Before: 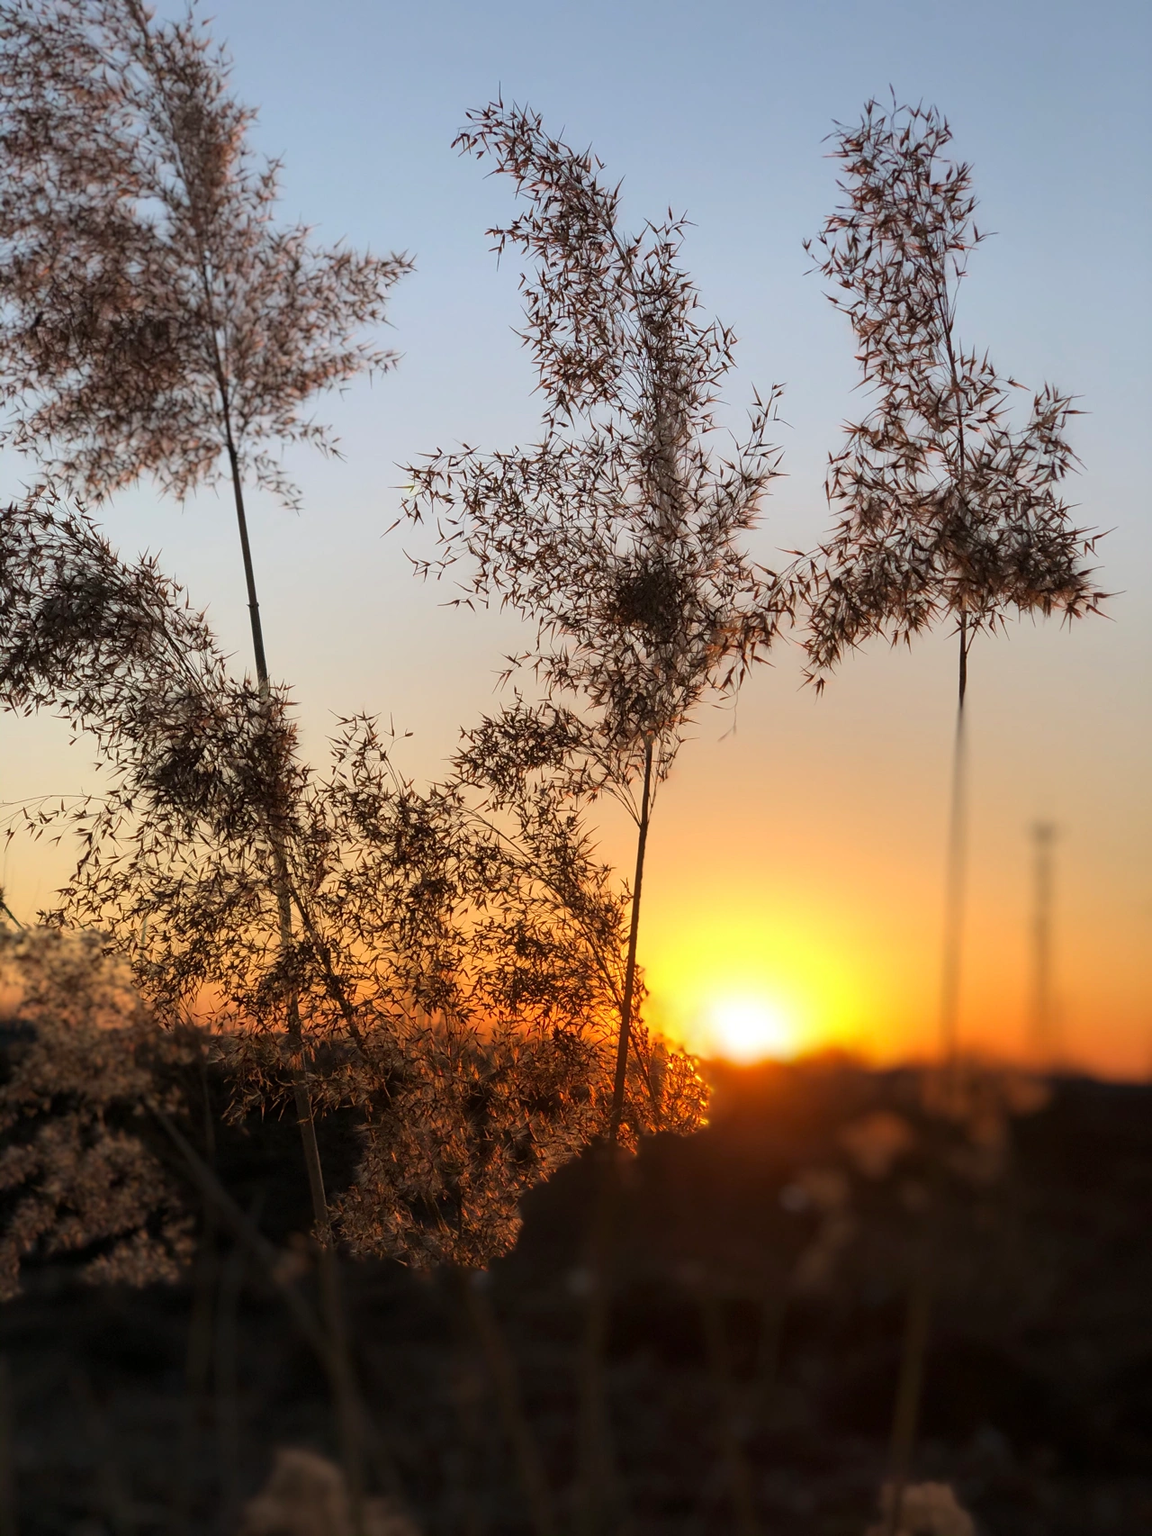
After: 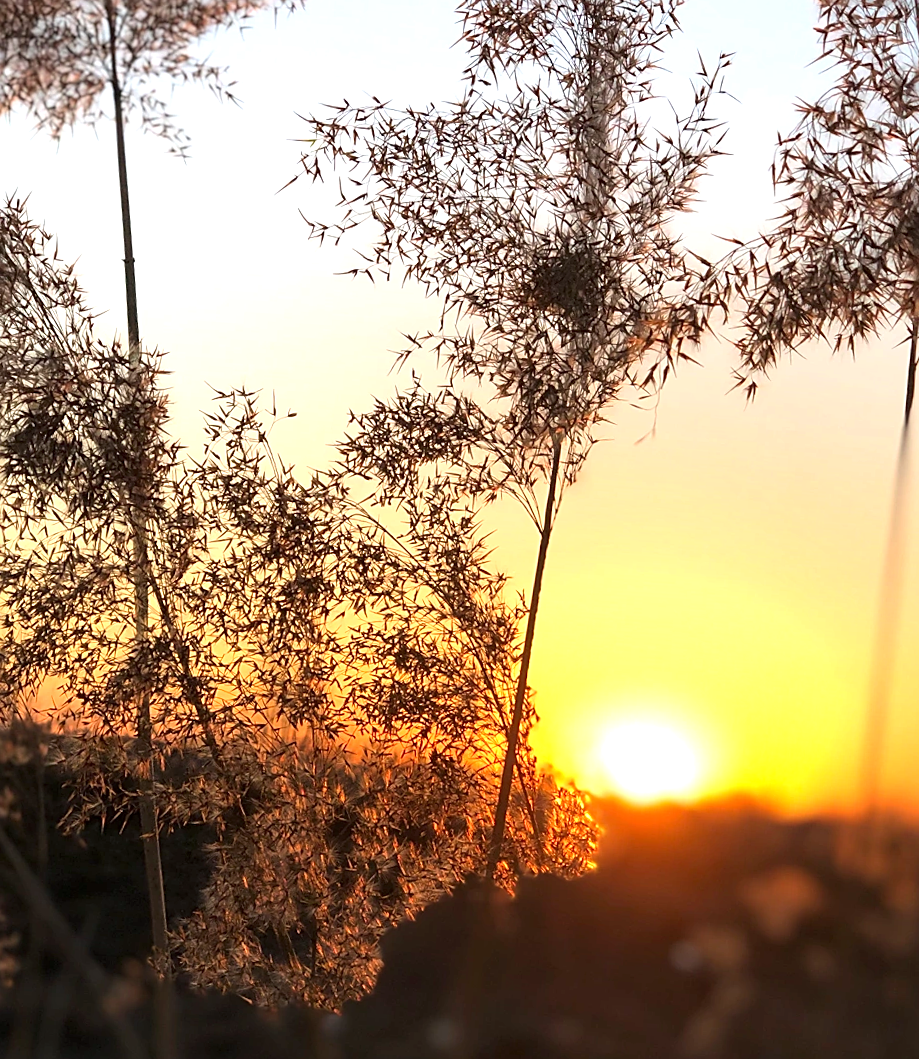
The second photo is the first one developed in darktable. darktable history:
crop and rotate: angle -3.7°, left 9.82%, top 20.549%, right 12.325%, bottom 12.112%
exposure: black level correction 0, exposure 0.877 EV, compensate exposure bias true, compensate highlight preservation false
sharpen: on, module defaults
